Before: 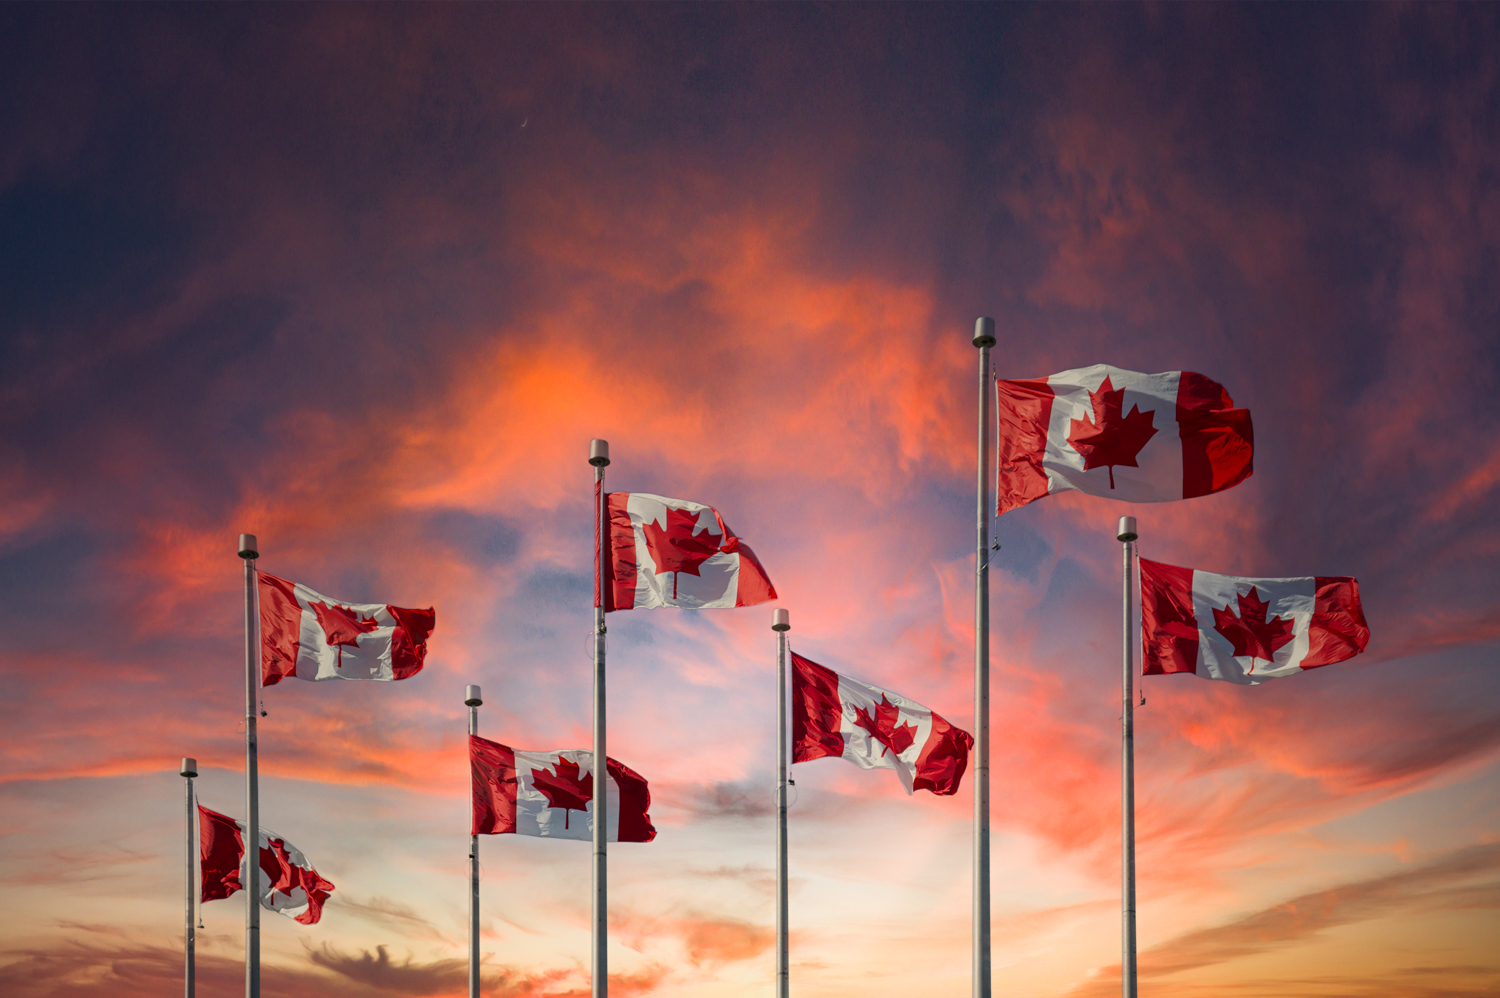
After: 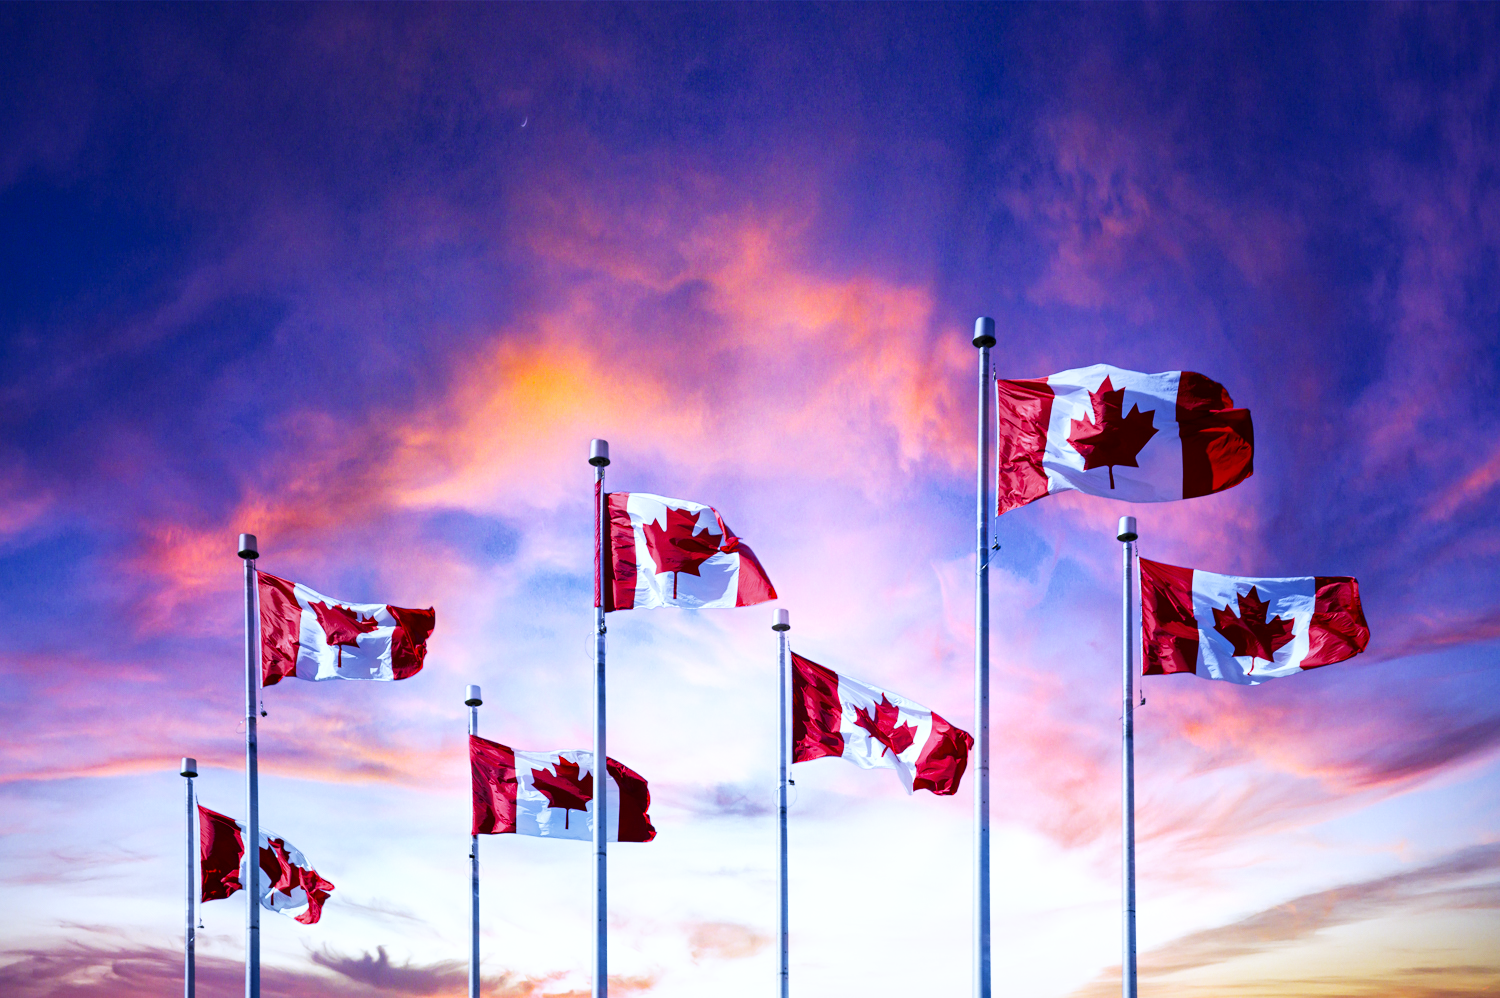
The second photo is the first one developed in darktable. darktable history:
local contrast: mode bilateral grid, contrast 20, coarseness 50, detail 141%, midtone range 0.2
graduated density: density 0.38 EV, hardness 21%, rotation -6.11°, saturation 32%
base curve: curves: ch0 [(0, 0) (0.007, 0.004) (0.027, 0.03) (0.046, 0.07) (0.207, 0.54) (0.442, 0.872) (0.673, 0.972) (1, 1)], preserve colors none
white balance: red 0.766, blue 1.537
